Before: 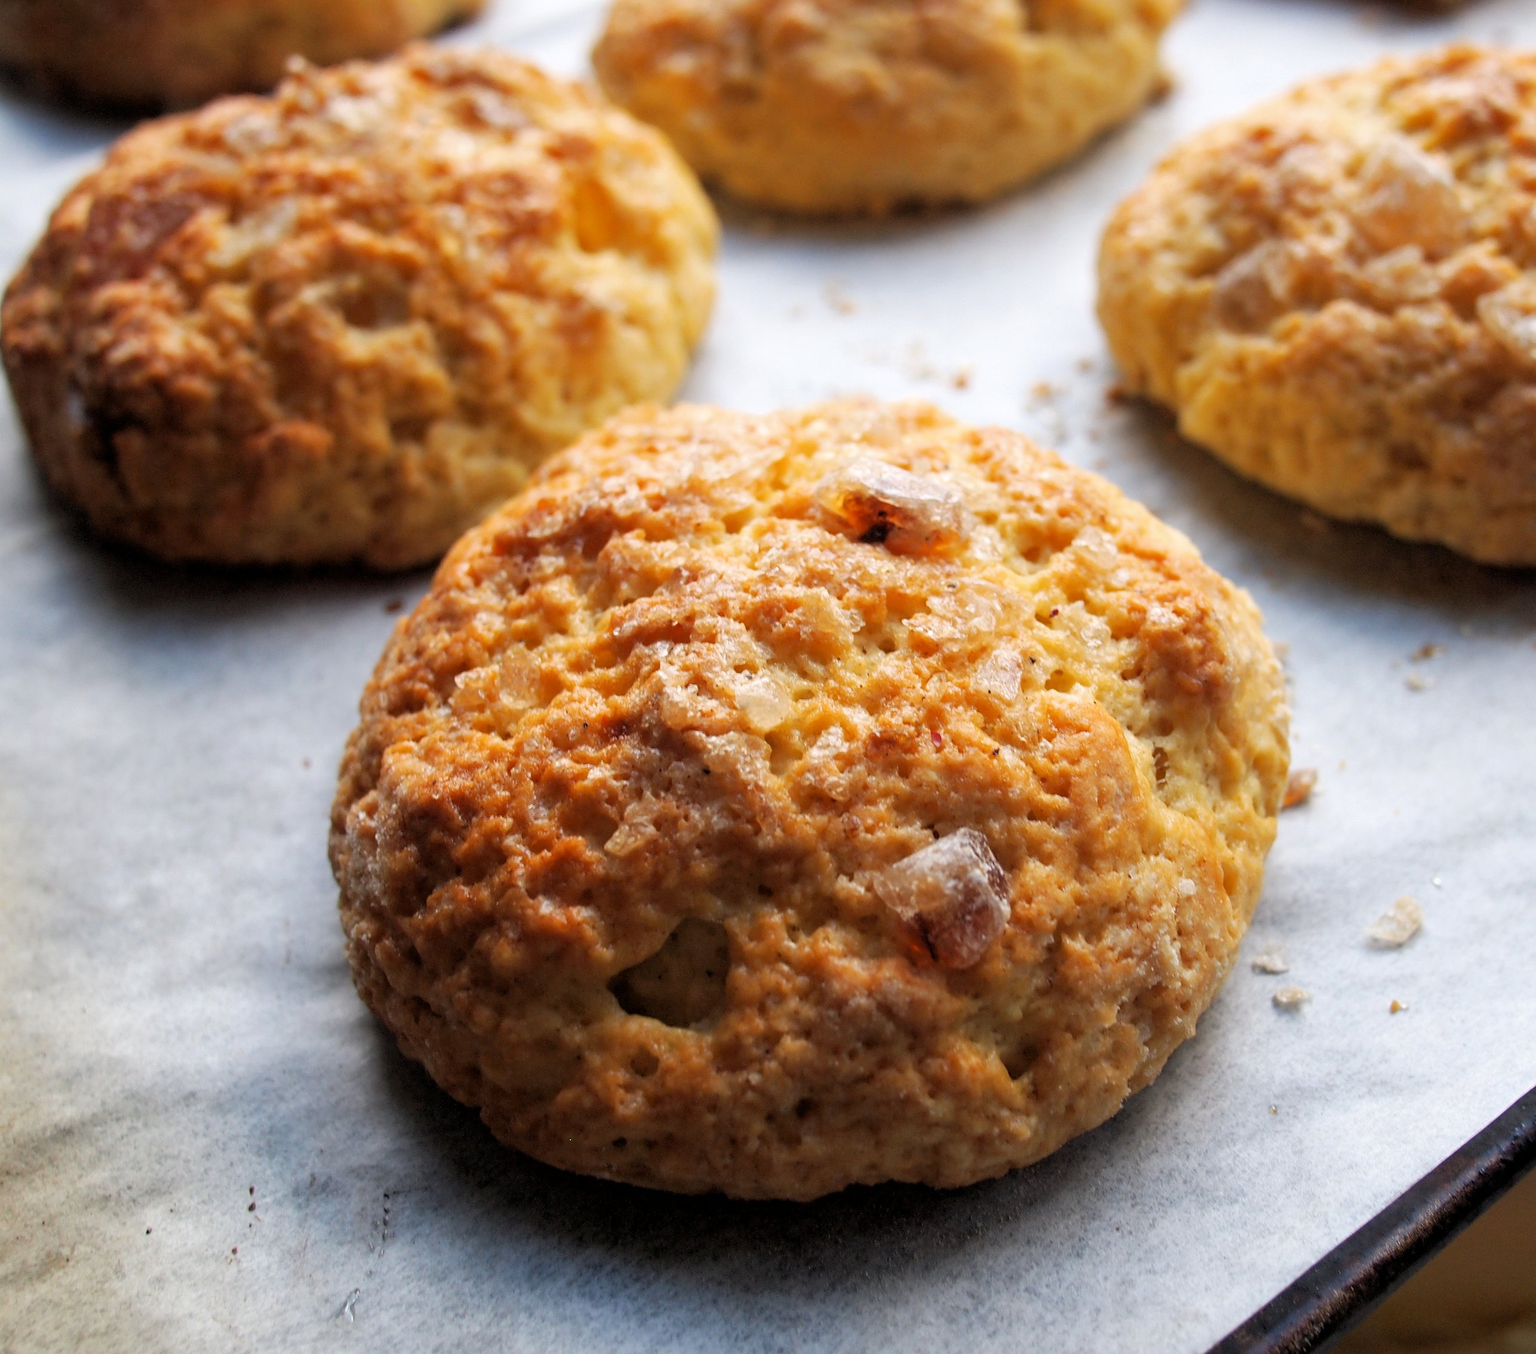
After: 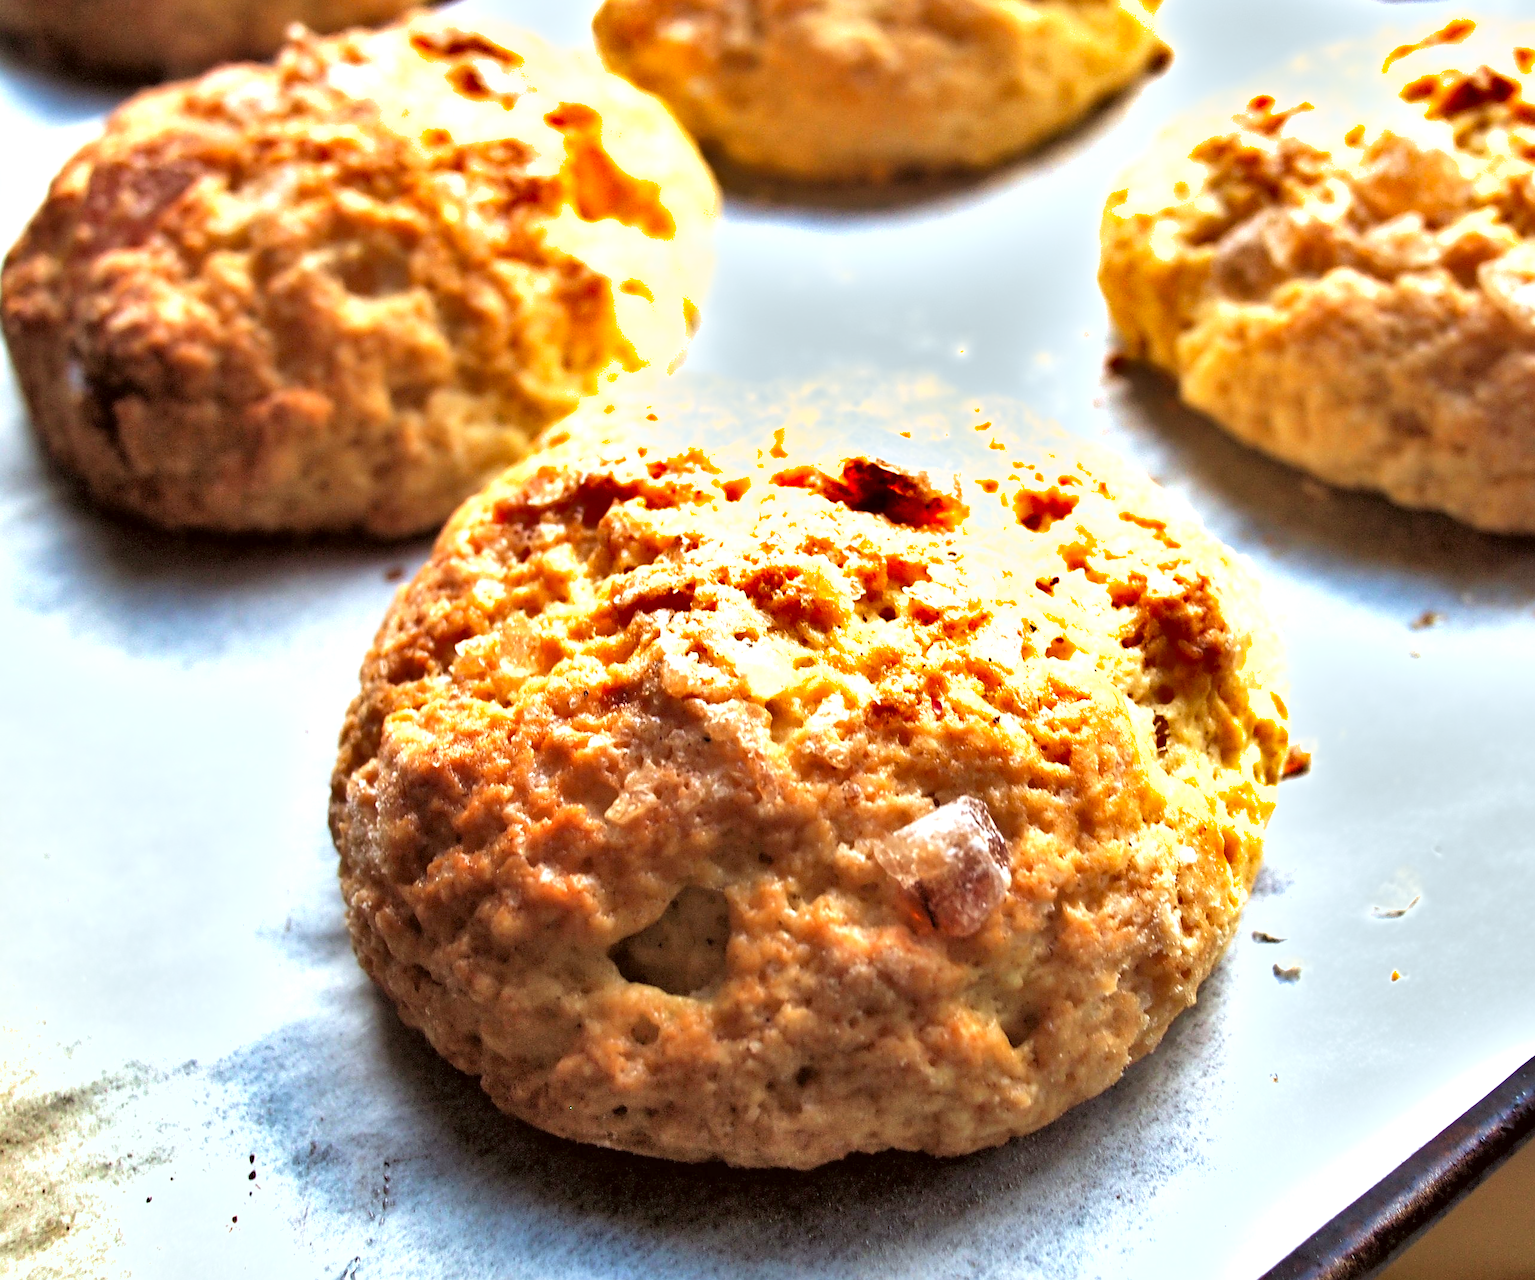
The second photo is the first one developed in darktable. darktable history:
crop and rotate: top 2.439%, bottom 3.012%
sharpen: amount 0.202
shadows and highlights: shadows 60.44, soften with gaussian
color correction: highlights a* -4.91, highlights b* -4.45, shadows a* 3.94, shadows b* 4.36
exposure: black level correction 0, exposure 1.199 EV, compensate exposure bias true, compensate highlight preservation false
velvia: on, module defaults
